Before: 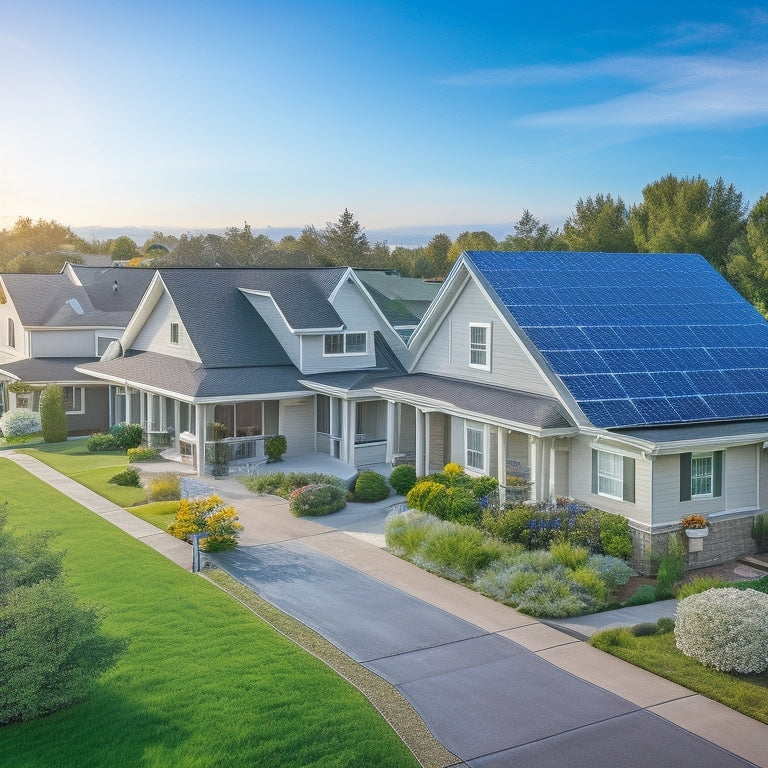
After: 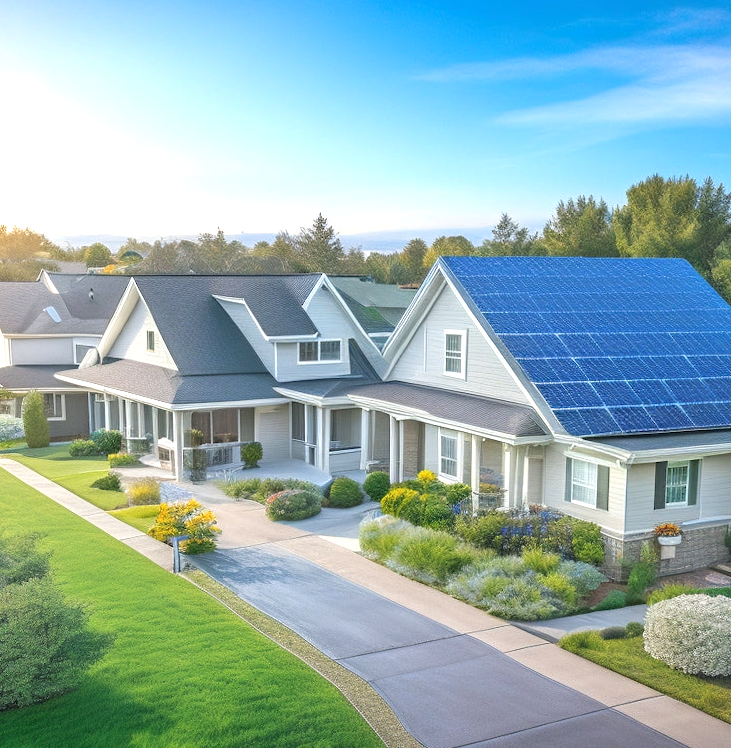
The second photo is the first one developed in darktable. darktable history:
exposure: exposure 0.6 EV, compensate highlight preservation false
rotate and perspective: rotation 0.074°, lens shift (vertical) 0.096, lens shift (horizontal) -0.041, crop left 0.043, crop right 0.952, crop top 0.024, crop bottom 0.979
